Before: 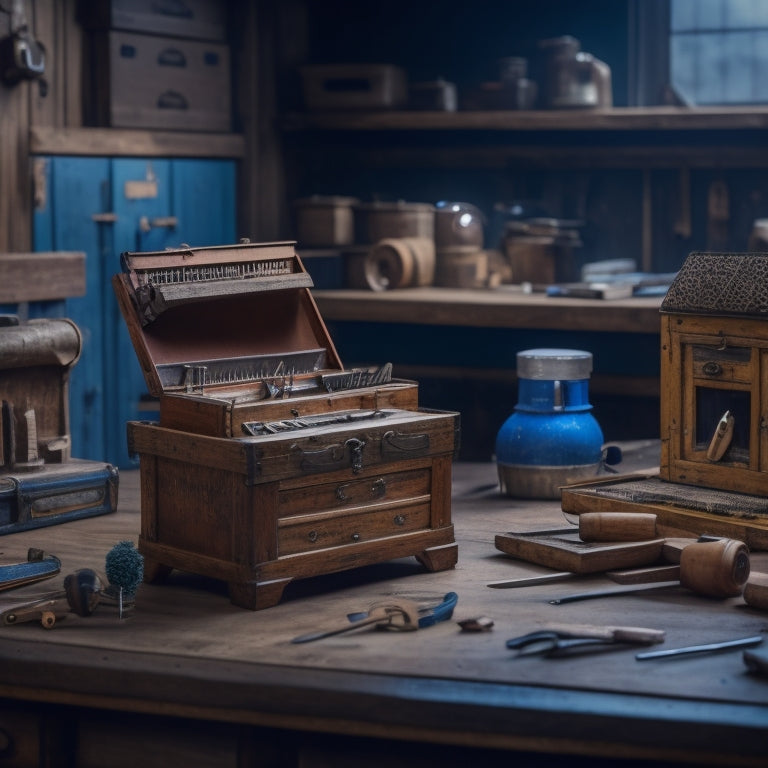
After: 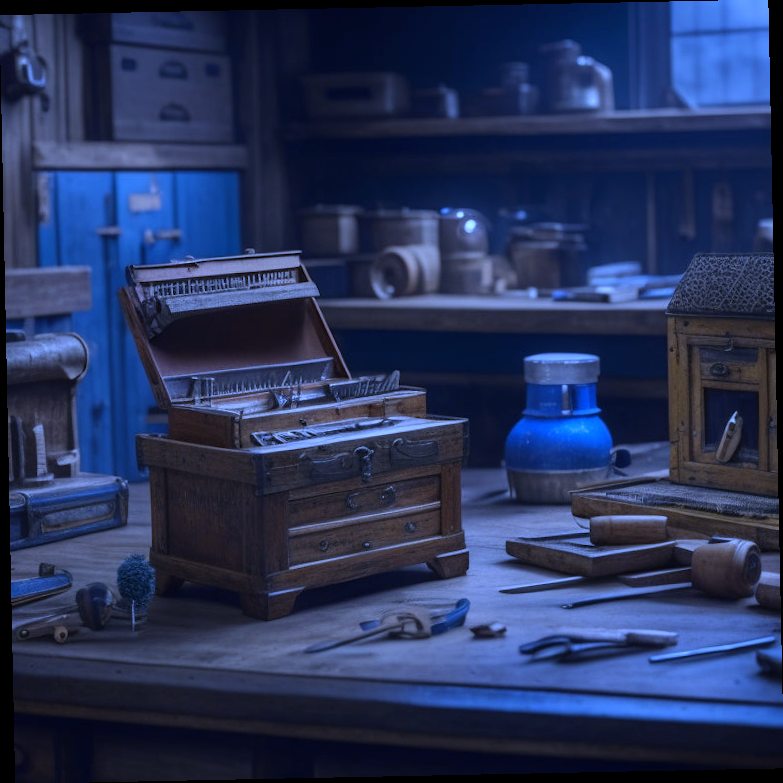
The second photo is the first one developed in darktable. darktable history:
white balance: red 0.766, blue 1.537
rotate and perspective: rotation -1.17°, automatic cropping off
